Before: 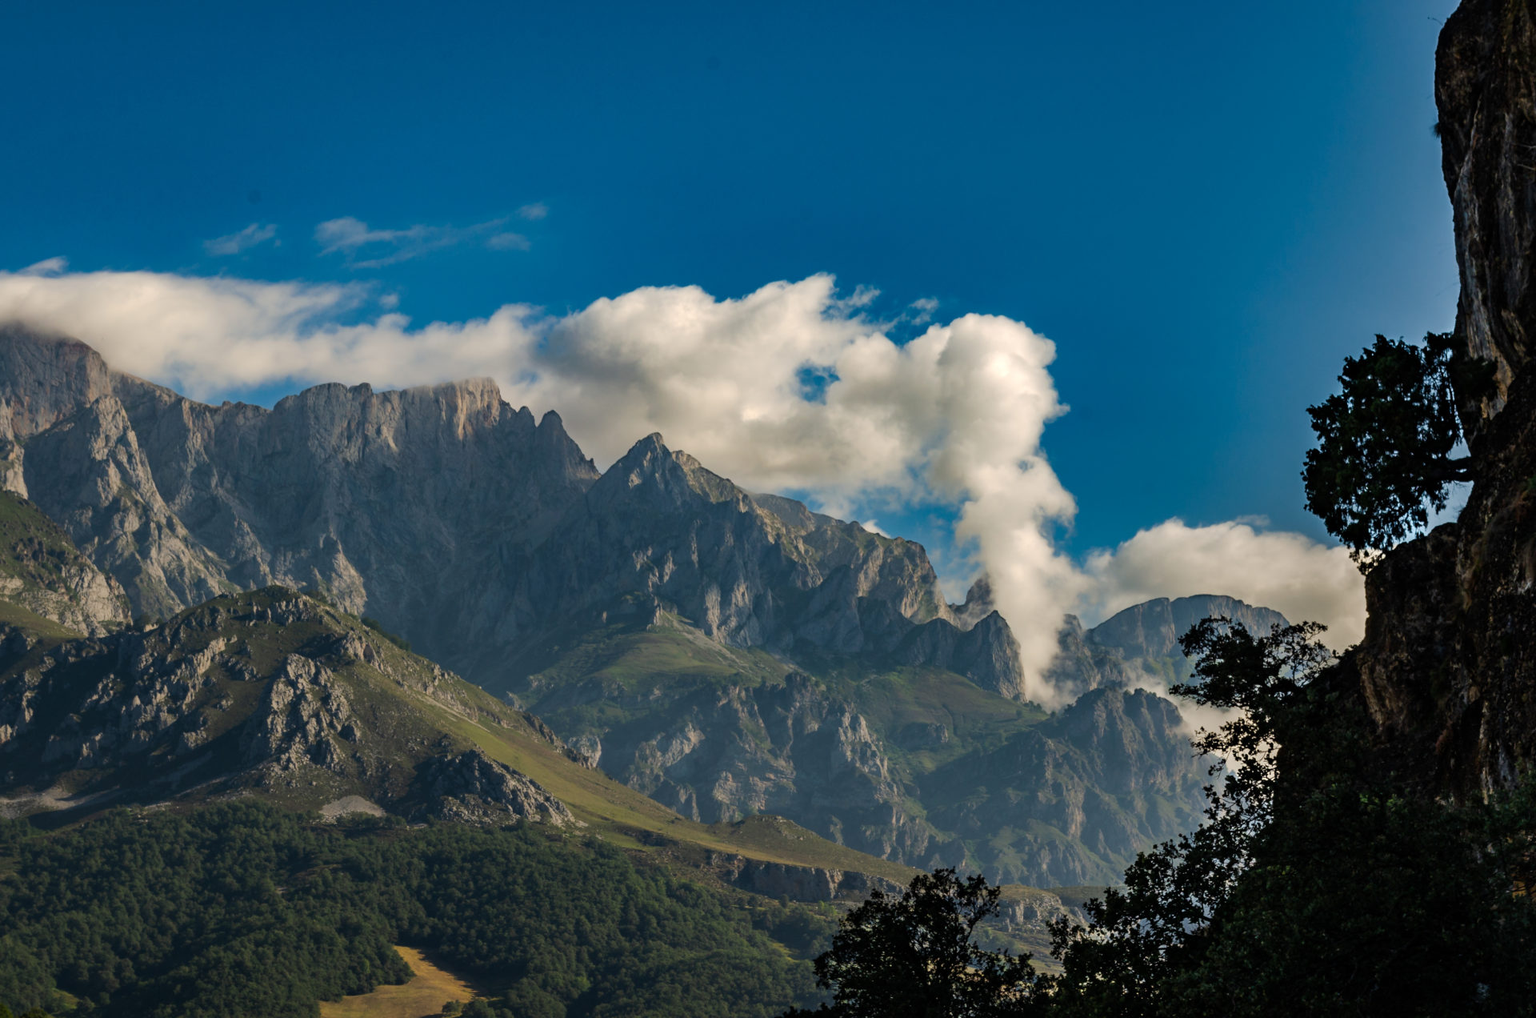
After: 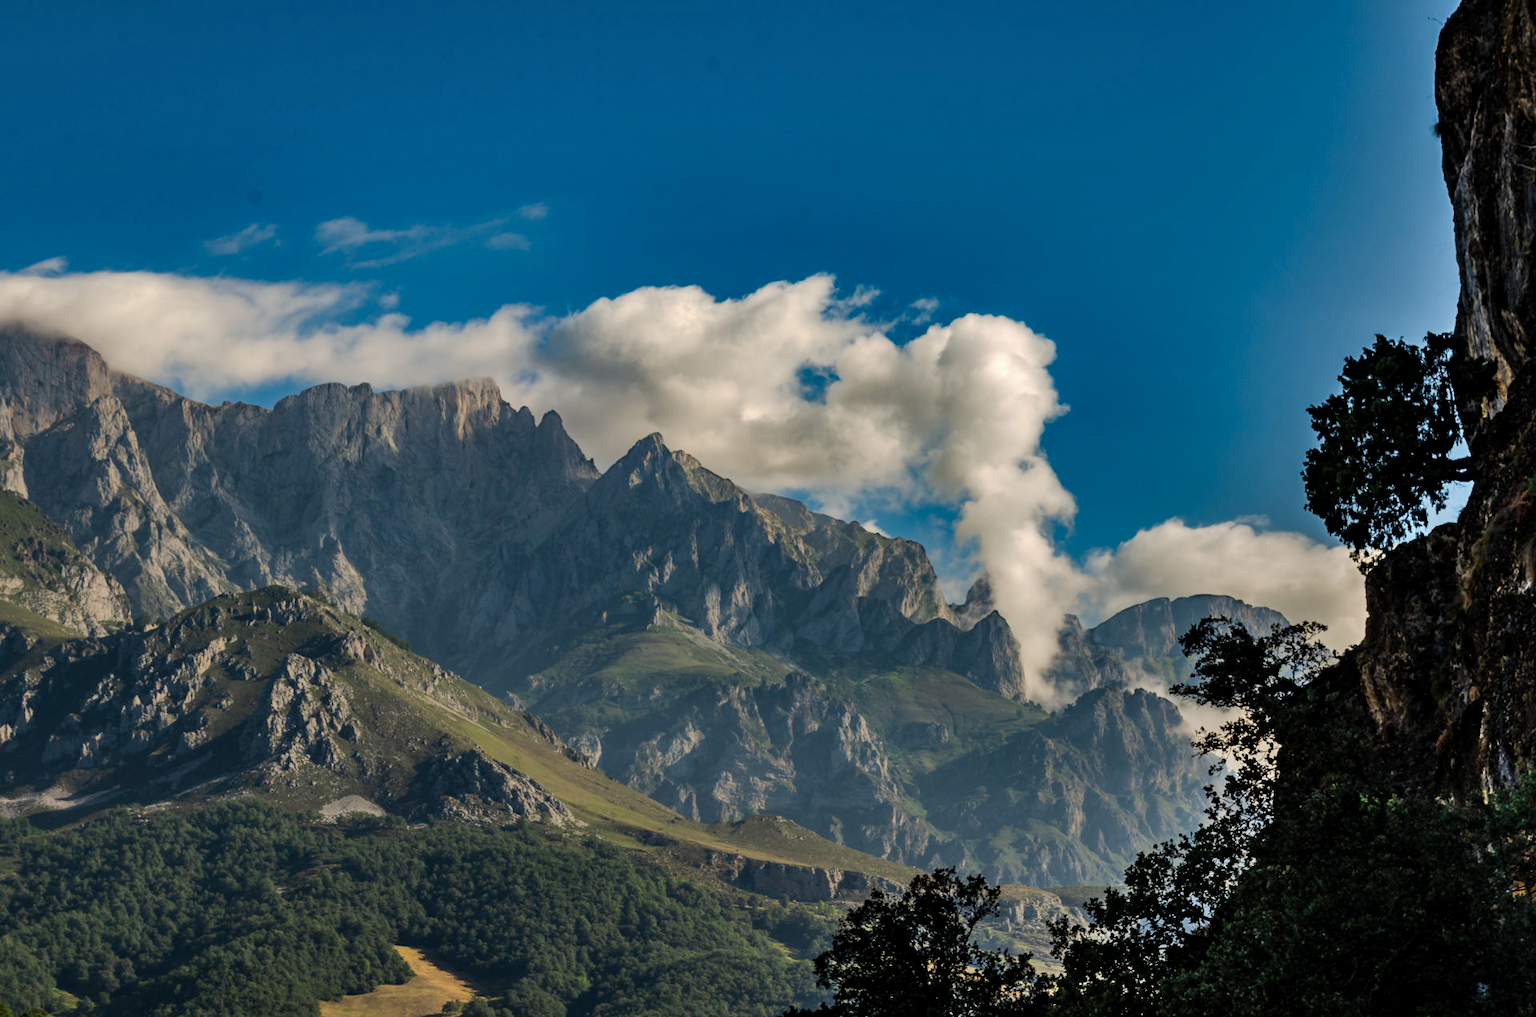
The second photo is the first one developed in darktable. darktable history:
local contrast: highlights 102%, shadows 102%, detail 119%, midtone range 0.2
shadows and highlights: white point adjustment -3.59, highlights -63.8, highlights color adjustment 0.872%, soften with gaussian
